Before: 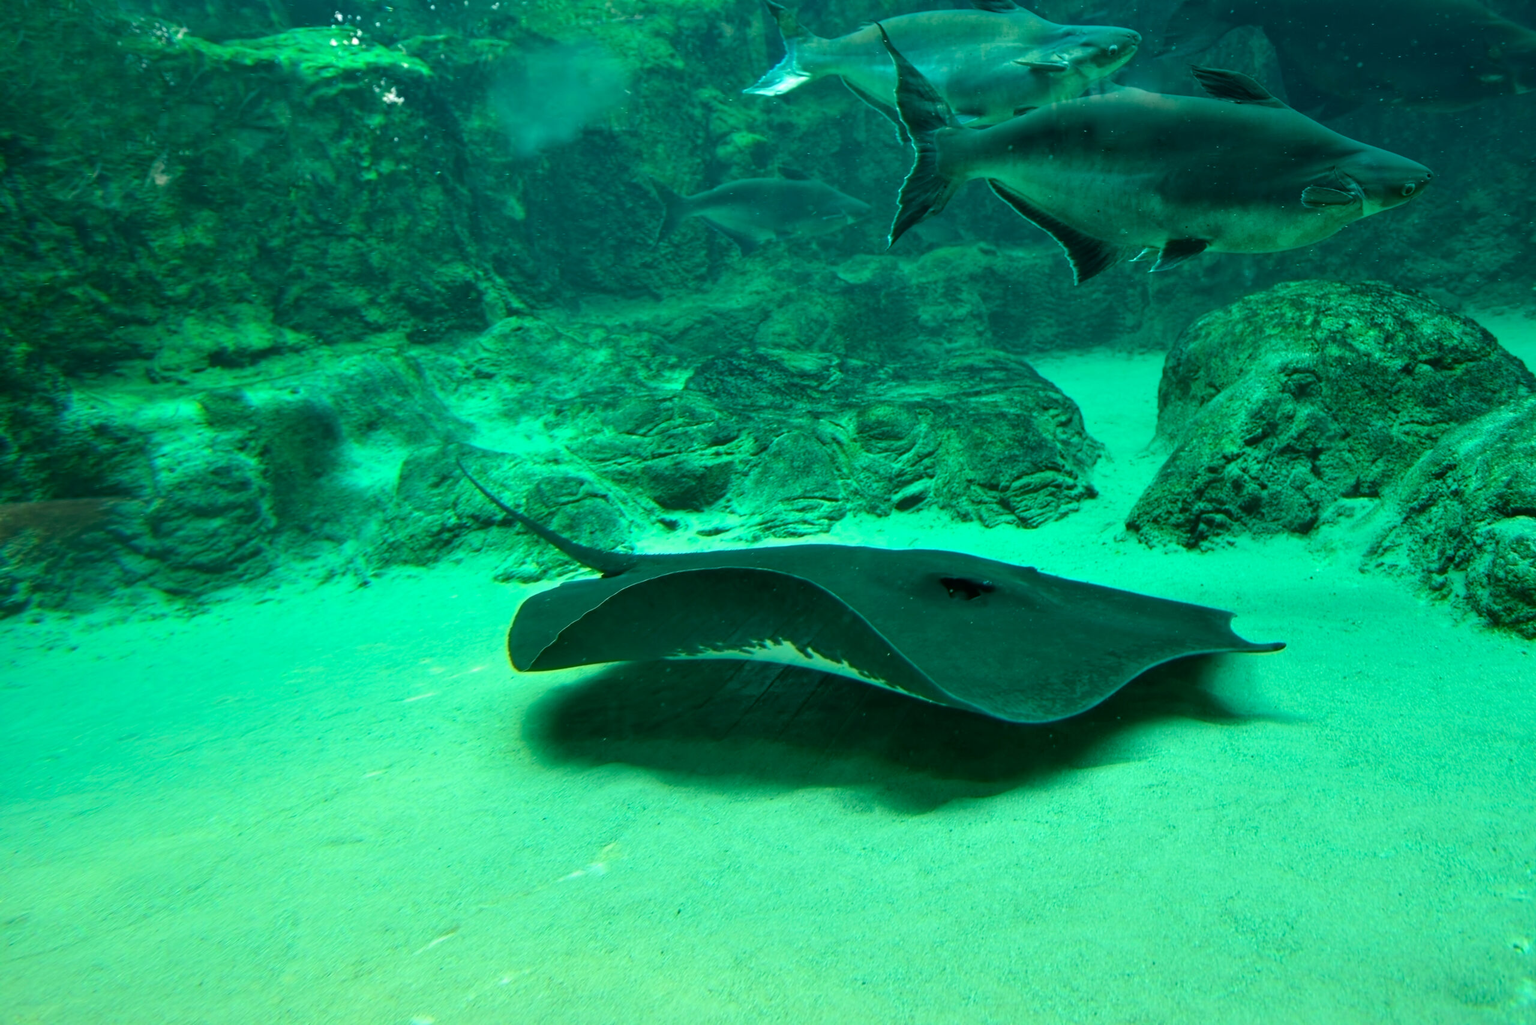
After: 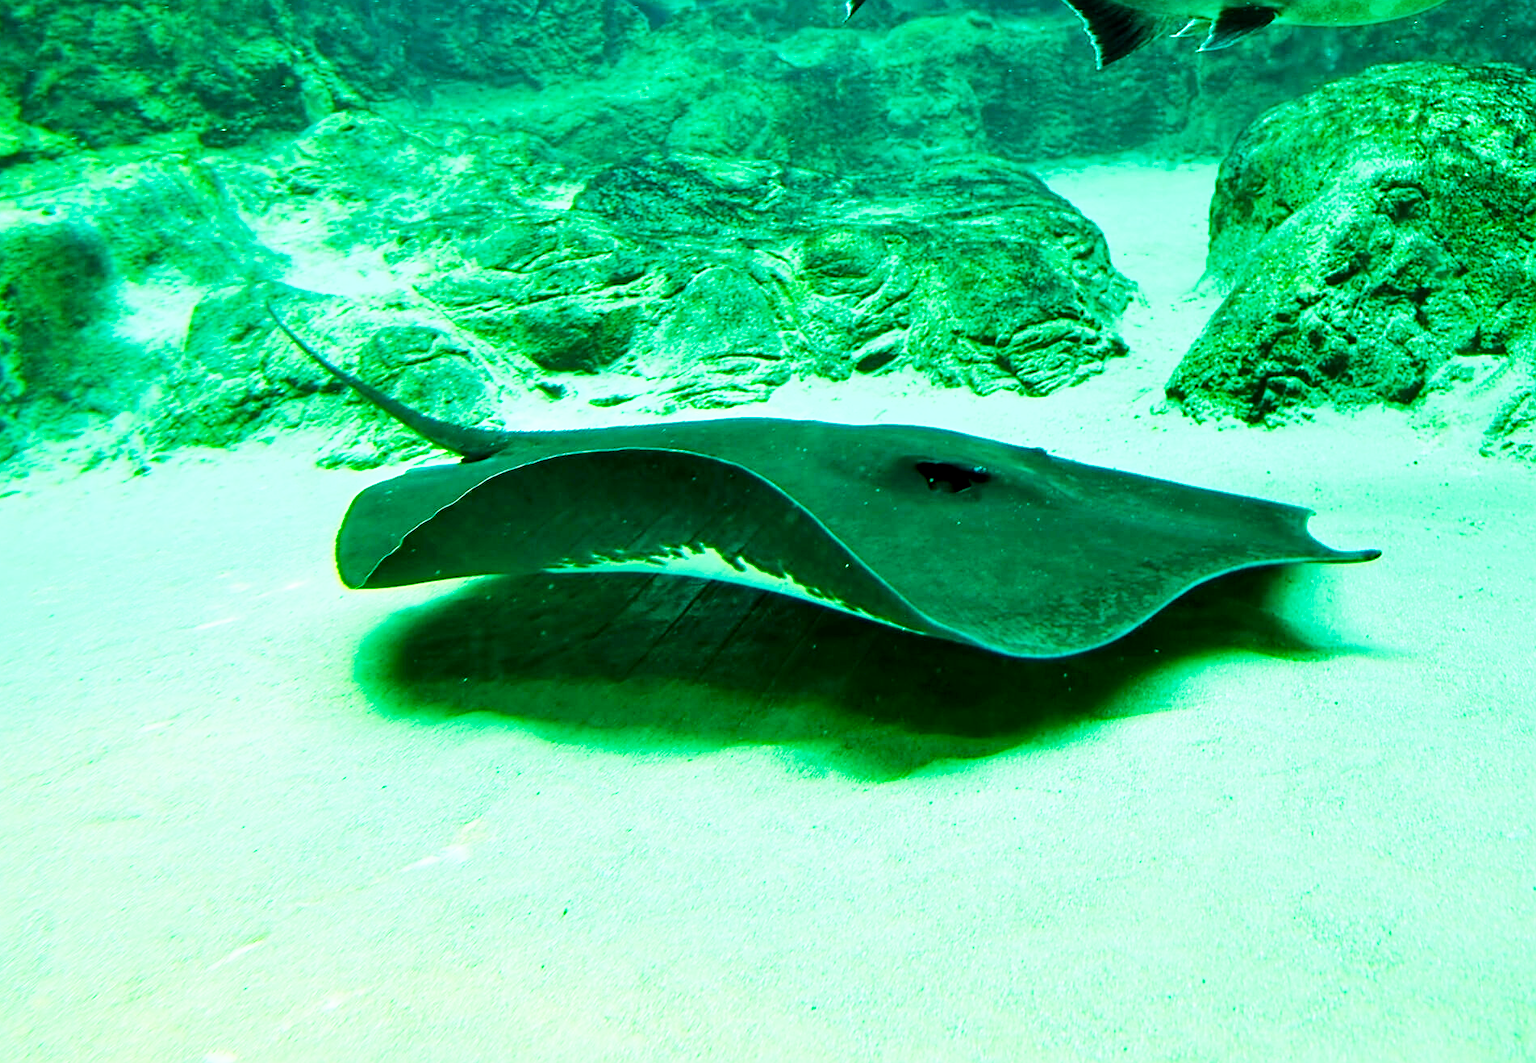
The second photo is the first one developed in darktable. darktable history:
base curve: curves: ch0 [(0, 0) (0.007, 0.004) (0.027, 0.03) (0.046, 0.07) (0.207, 0.54) (0.442, 0.872) (0.673, 0.972) (1, 1)], preserve colors none
color correction: highlights b* -0.059, saturation 1.29
local contrast: highlights 101%, shadows 102%, detail 119%, midtone range 0.2
sharpen: on, module defaults
crop: left 16.843%, top 22.859%, right 8.762%
